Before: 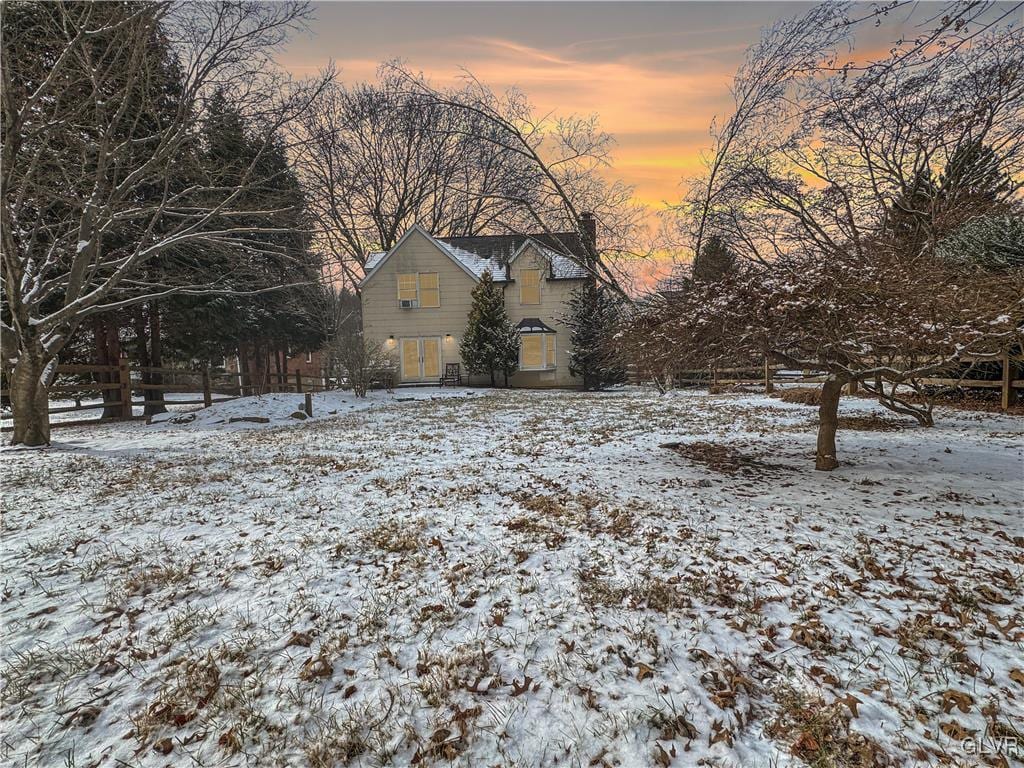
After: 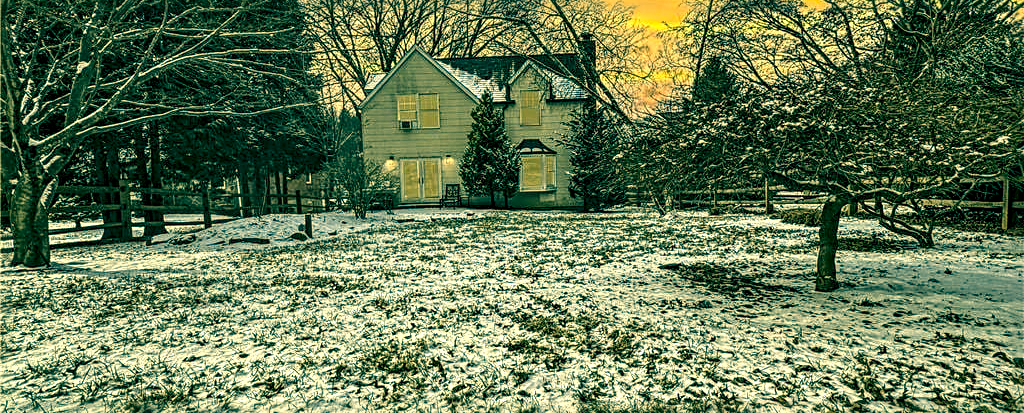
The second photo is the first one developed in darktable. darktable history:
color correction: highlights a* 2.08, highlights b* 34.24, shadows a* -37.2, shadows b* -6.03
exposure: black level correction 0.002, exposure -0.098 EV, compensate highlight preservation false
sharpen: radius 4.833
tone equalizer: -8 EV -0.418 EV, -7 EV -0.378 EV, -6 EV -0.345 EV, -5 EV -0.204 EV, -3 EV 0.191 EV, -2 EV 0.311 EV, -1 EV 0.366 EV, +0 EV 0.443 EV, mask exposure compensation -0.488 EV
local contrast: highlights 20%, shadows 72%, detail 170%
crop and rotate: top 23.318%, bottom 22.881%
shadows and highlights: radius 336.83, shadows 28.95, soften with gaussian
